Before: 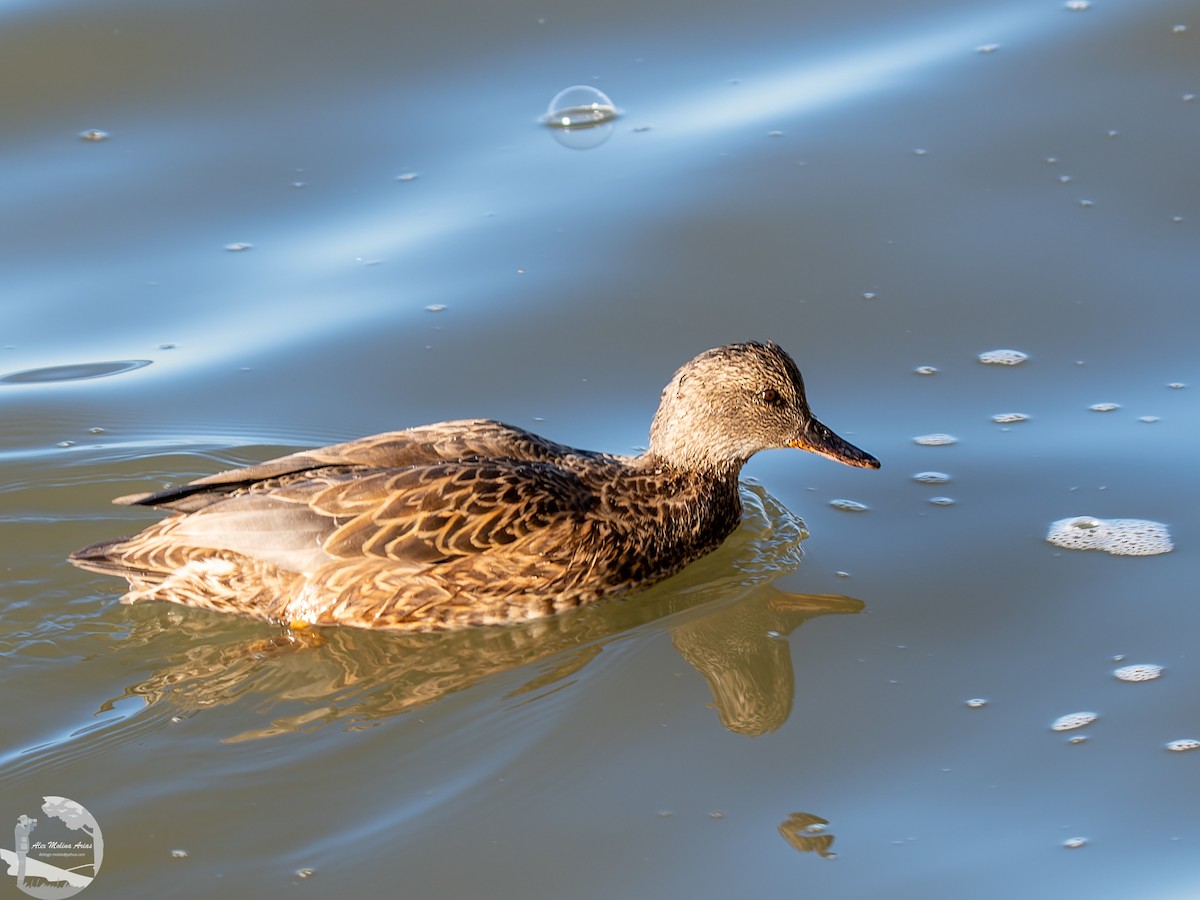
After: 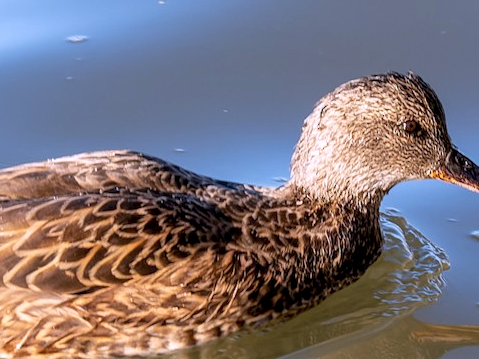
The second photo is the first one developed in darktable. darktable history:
local contrast: on, module defaults
crop: left 30%, top 30%, right 30%, bottom 30%
color calibration: illuminant as shot in camera, x 0.363, y 0.385, temperature 4528.04 K
